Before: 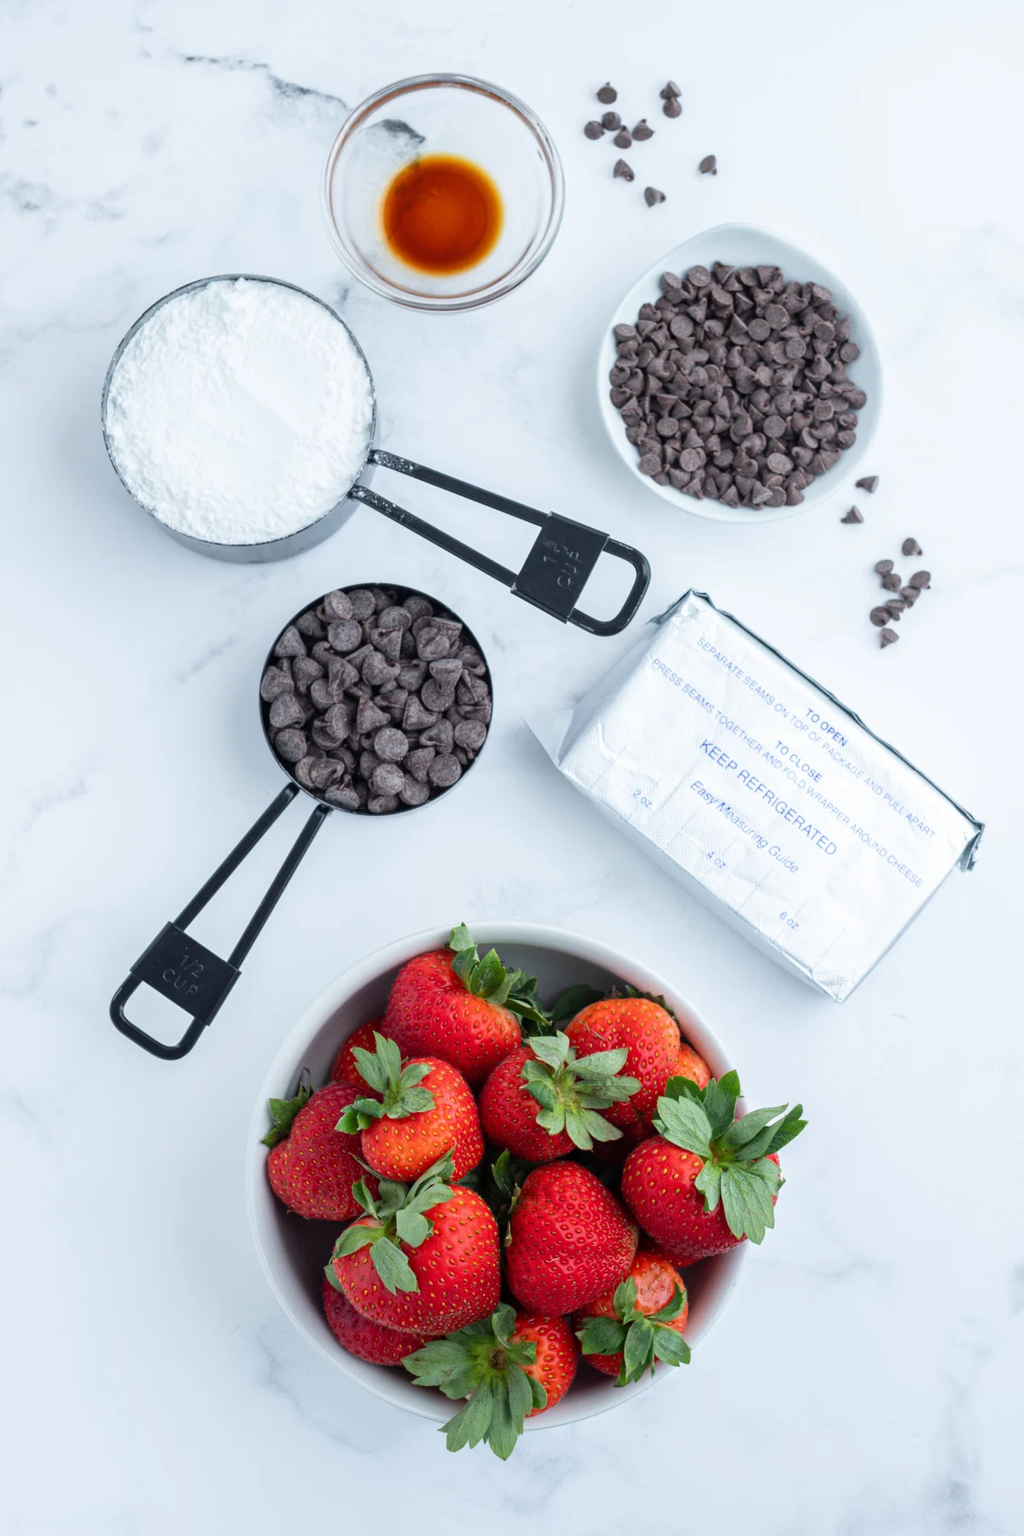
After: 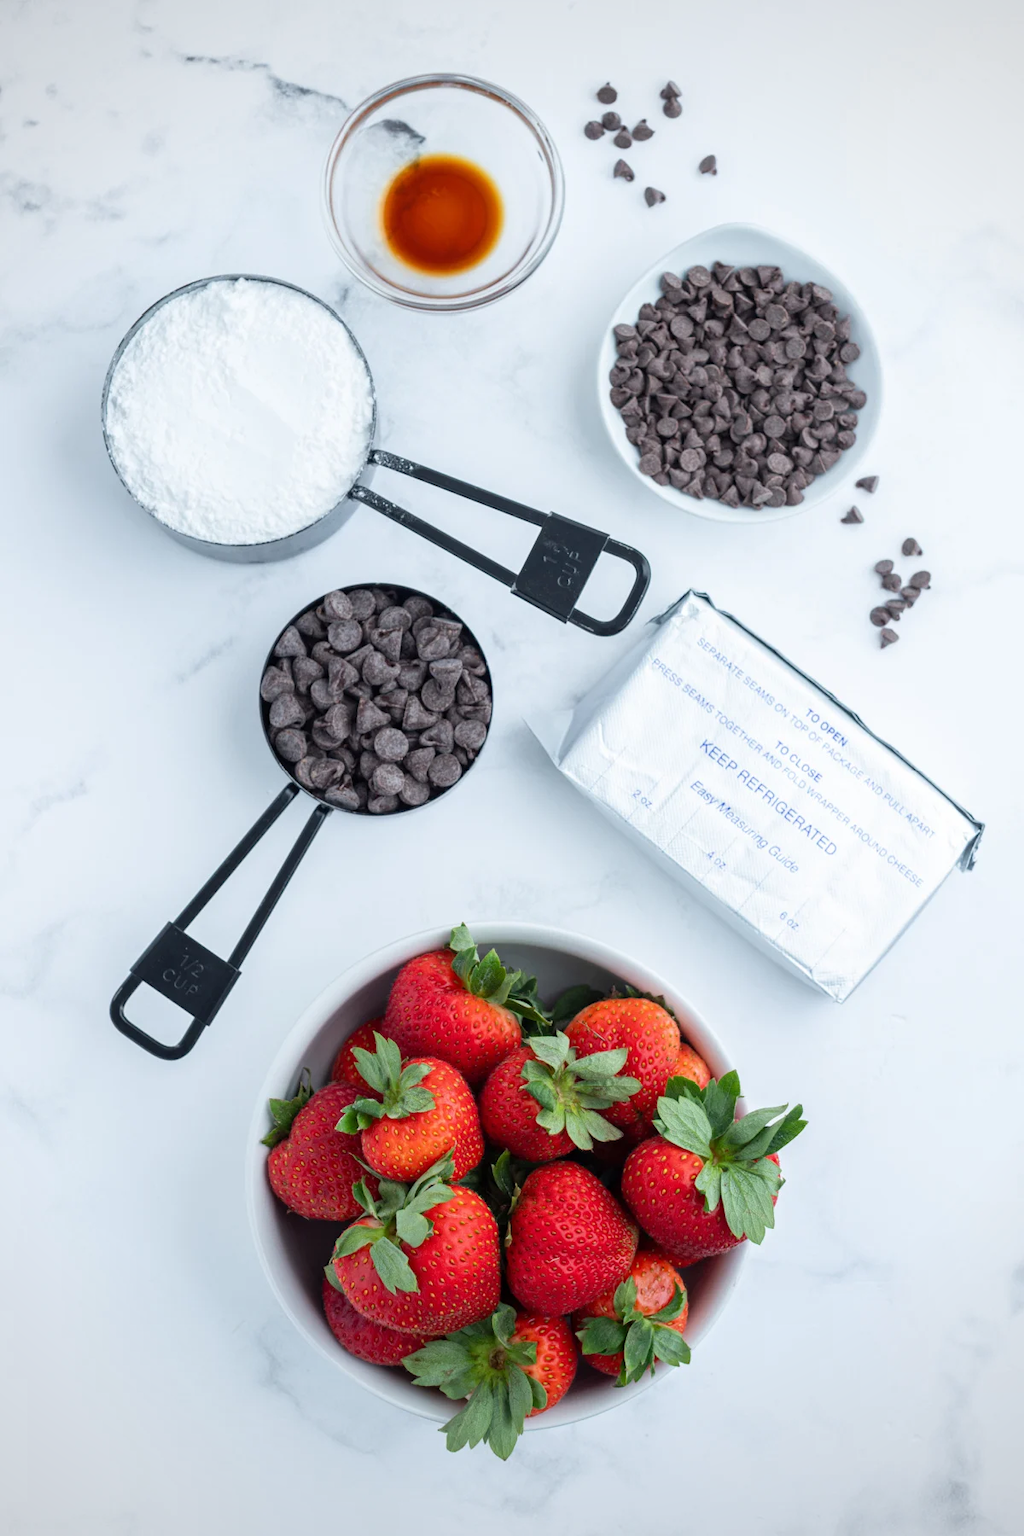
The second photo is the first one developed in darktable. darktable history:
vignetting: brightness -0.289
